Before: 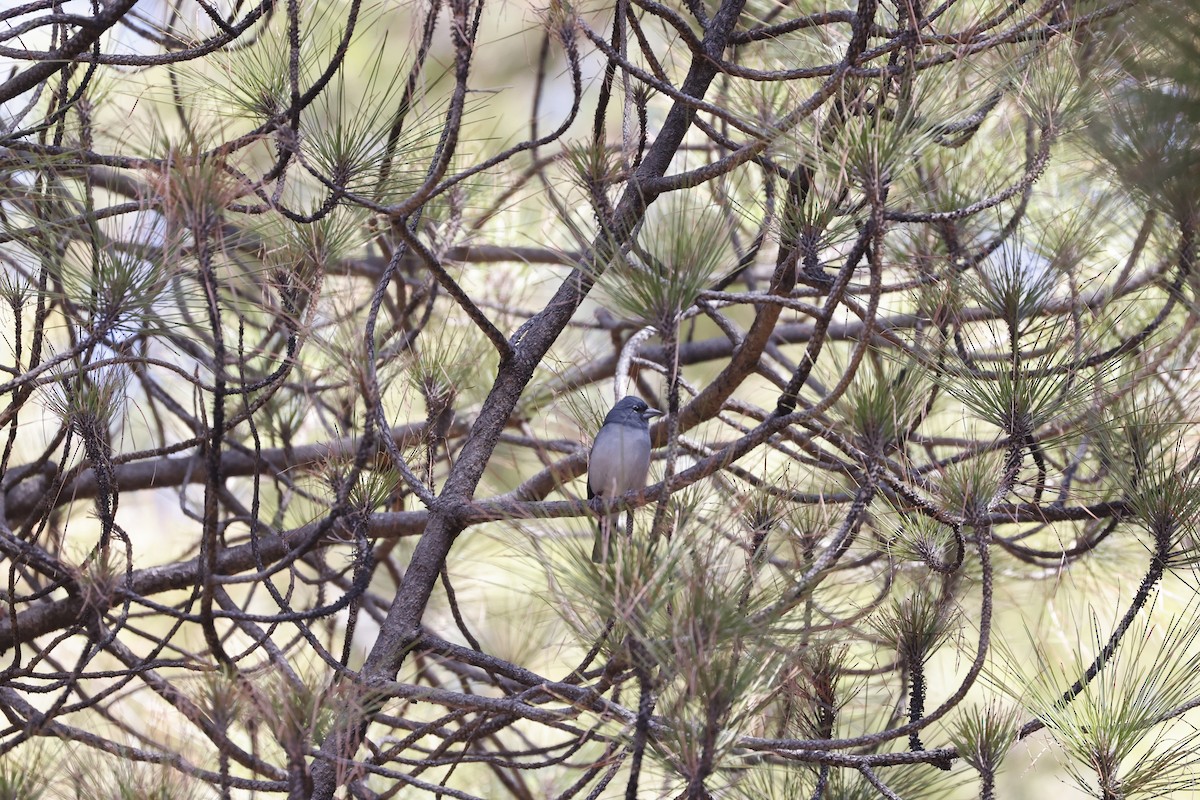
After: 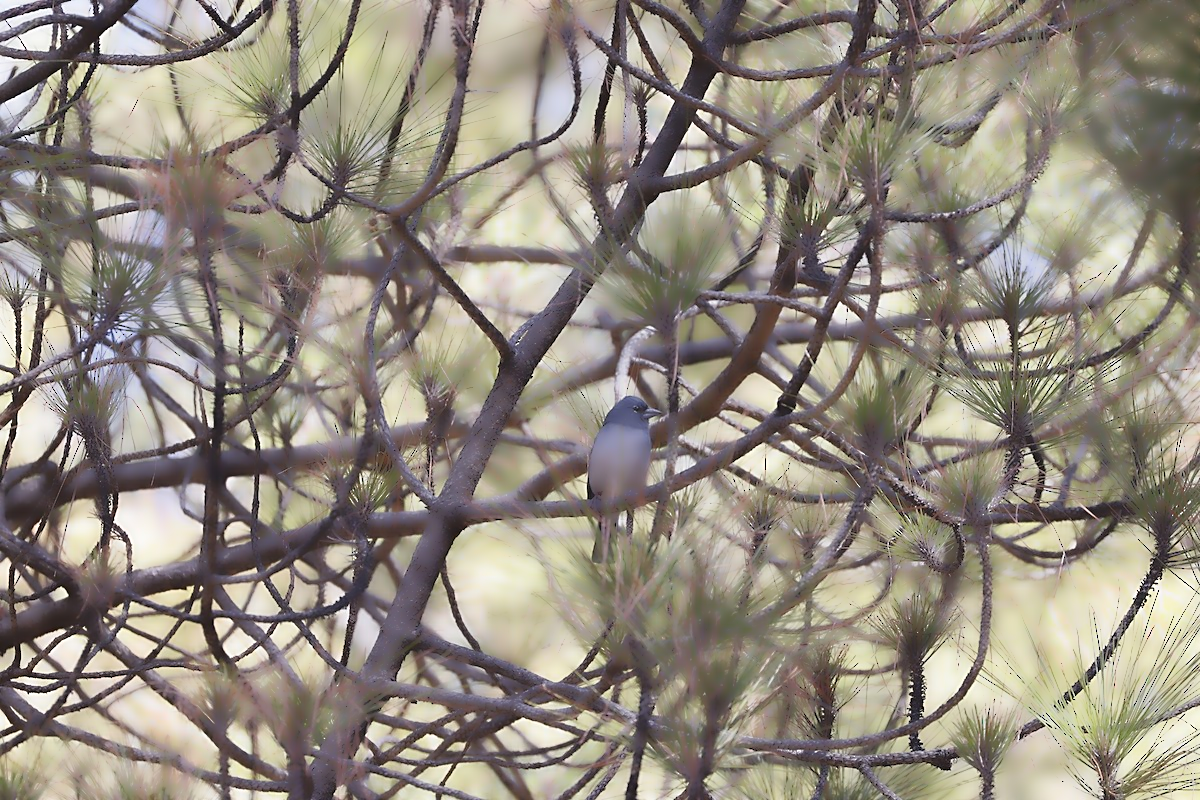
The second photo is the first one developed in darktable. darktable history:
lowpass: radius 4, soften with bilateral filter, unbound 0
sharpen: on, module defaults
